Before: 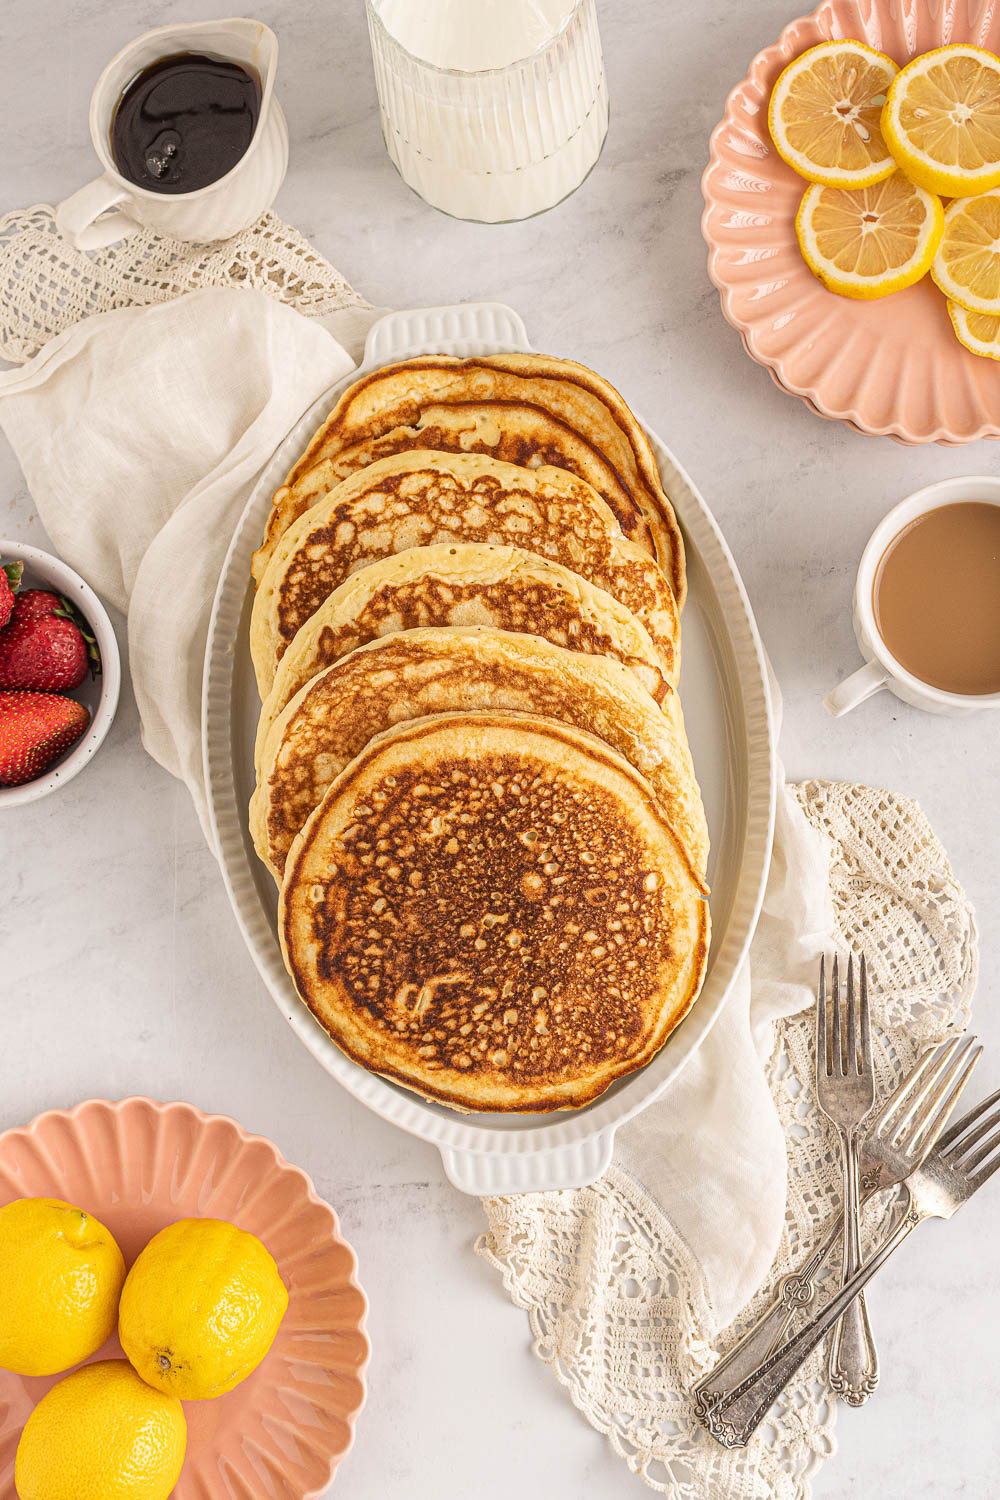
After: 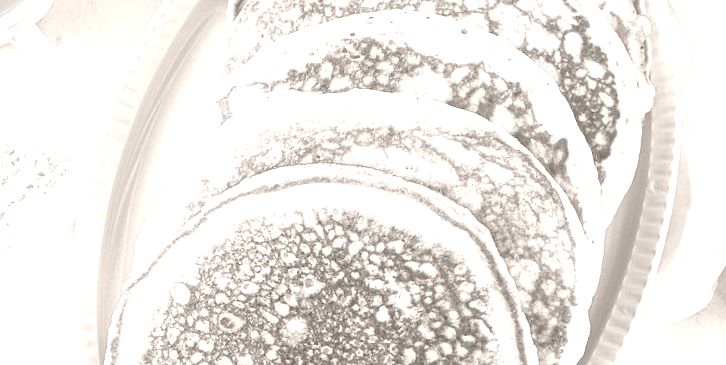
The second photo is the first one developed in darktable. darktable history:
crop and rotate: angle 16.12°, top 30.835%, bottom 35.653%
tone equalizer: on, module defaults
colorize: hue 34.49°, saturation 35.33%, source mix 100%, lightness 55%, version 1
